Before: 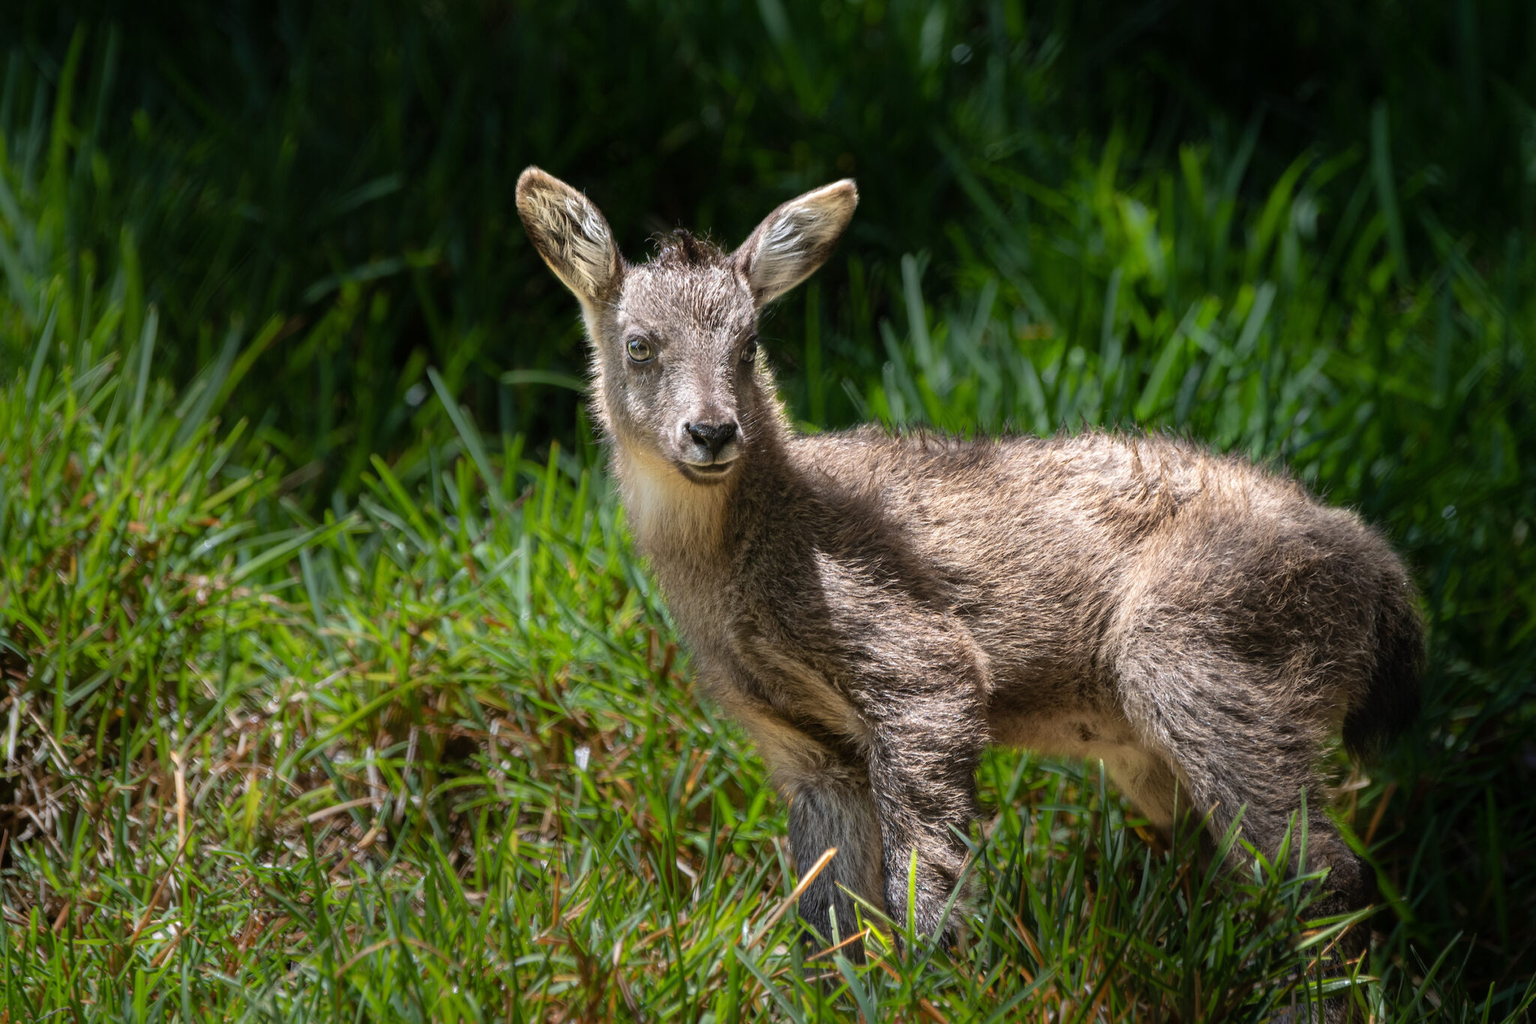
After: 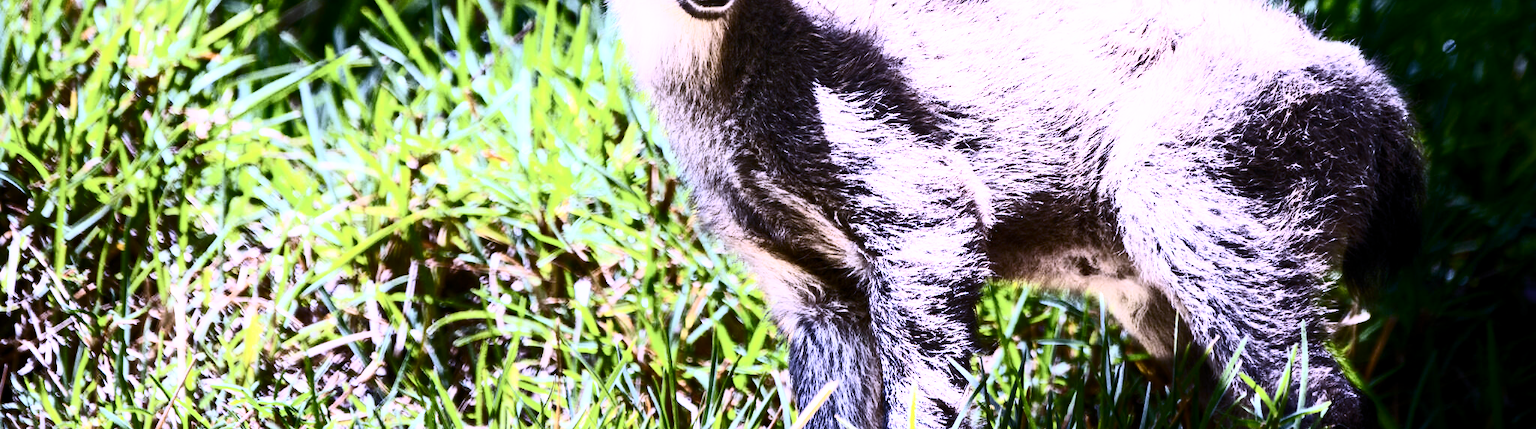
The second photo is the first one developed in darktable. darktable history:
exposure: black level correction 0, exposure 0.4 EV, compensate exposure bias true, compensate highlight preservation false
white balance: red 0.98, blue 1.61
levels: levels [0.016, 0.5, 0.996]
crop: top 45.551%, bottom 12.262%
base curve: curves: ch0 [(0, 0) (0.088, 0.125) (0.176, 0.251) (0.354, 0.501) (0.613, 0.749) (1, 0.877)], preserve colors none
contrast brightness saturation: contrast 0.93, brightness 0.2
